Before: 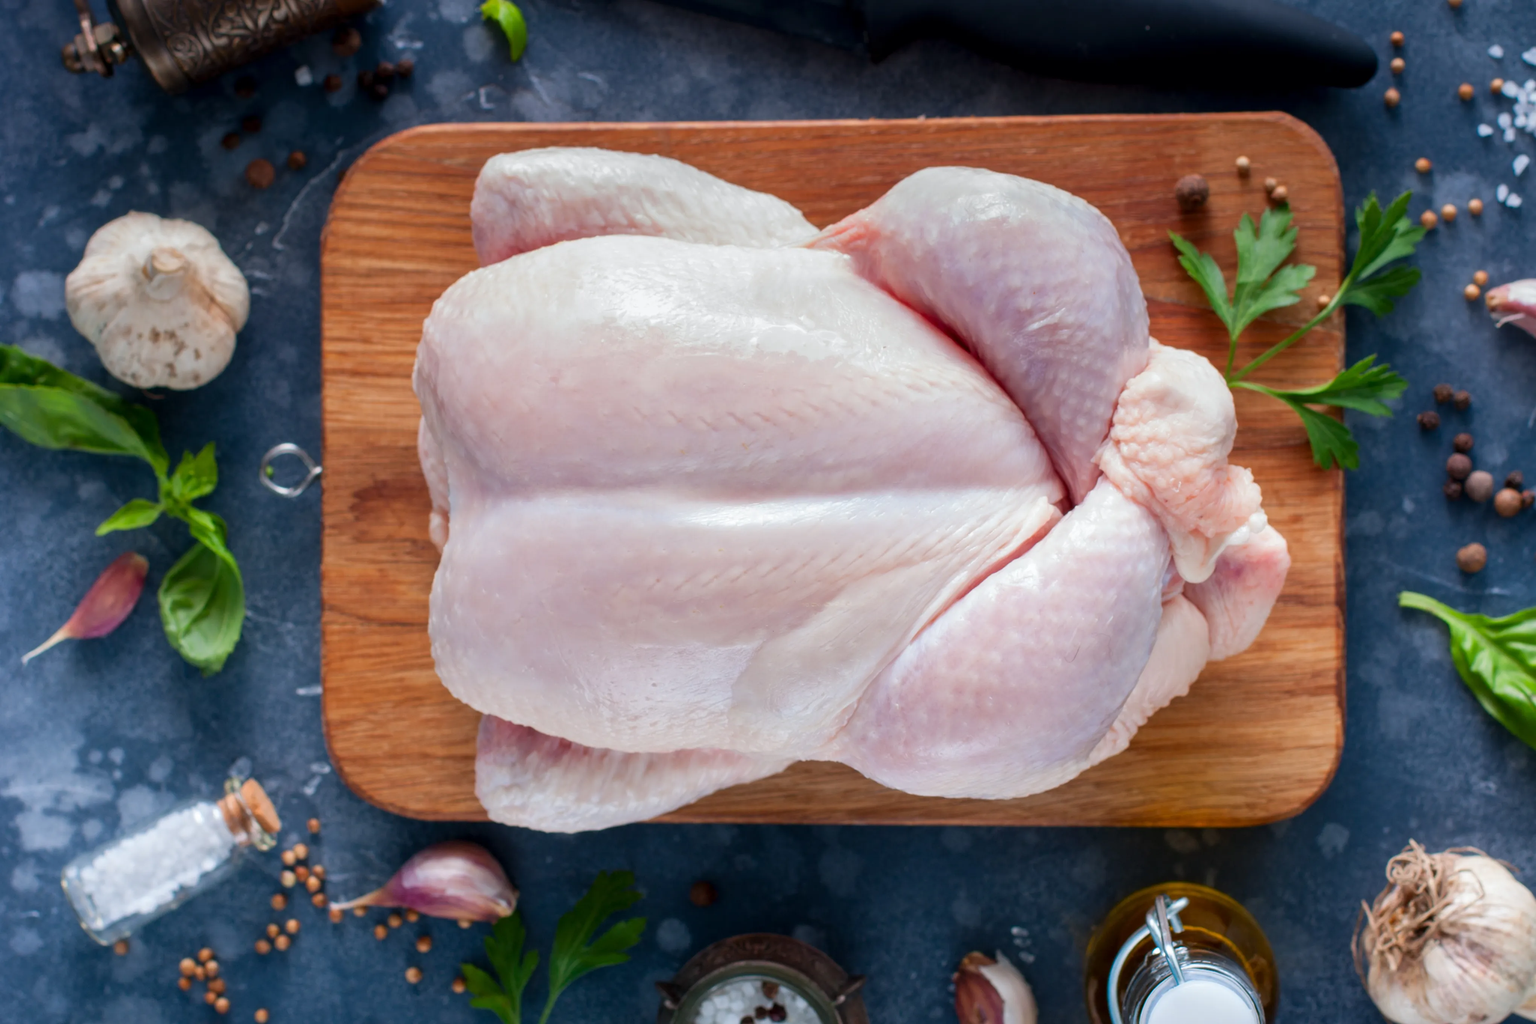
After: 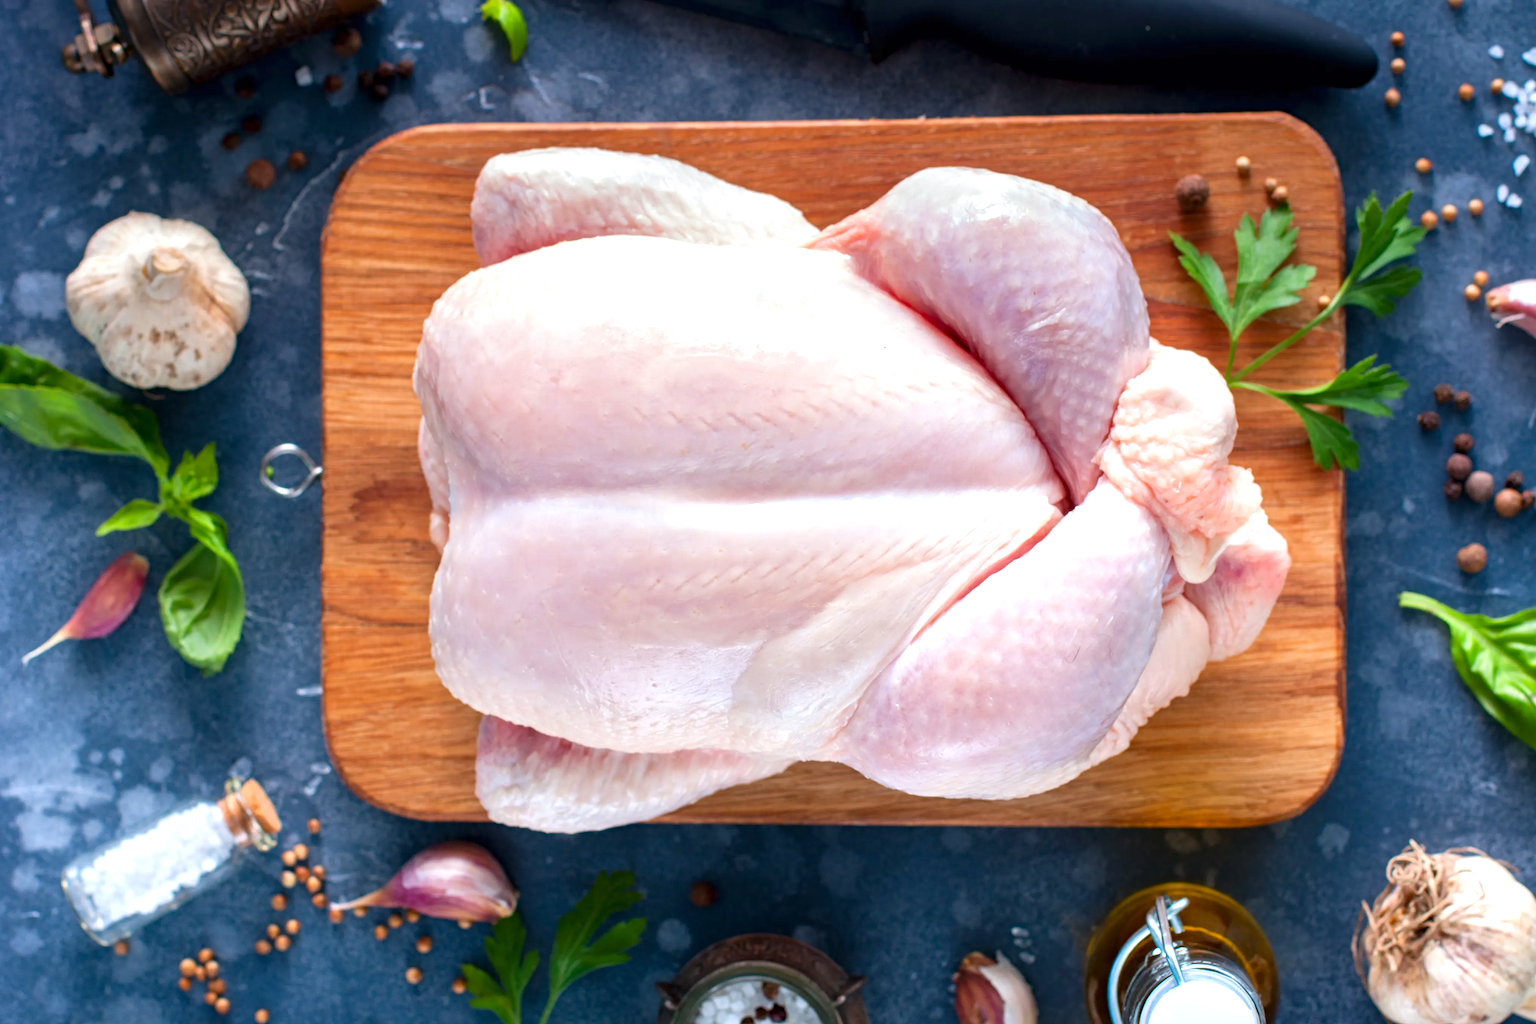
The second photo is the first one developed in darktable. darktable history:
exposure: black level correction 0, exposure 0.695 EV, compensate highlight preservation false
haze removal: adaptive false
levels: mode automatic, levels [0, 0.618, 1]
